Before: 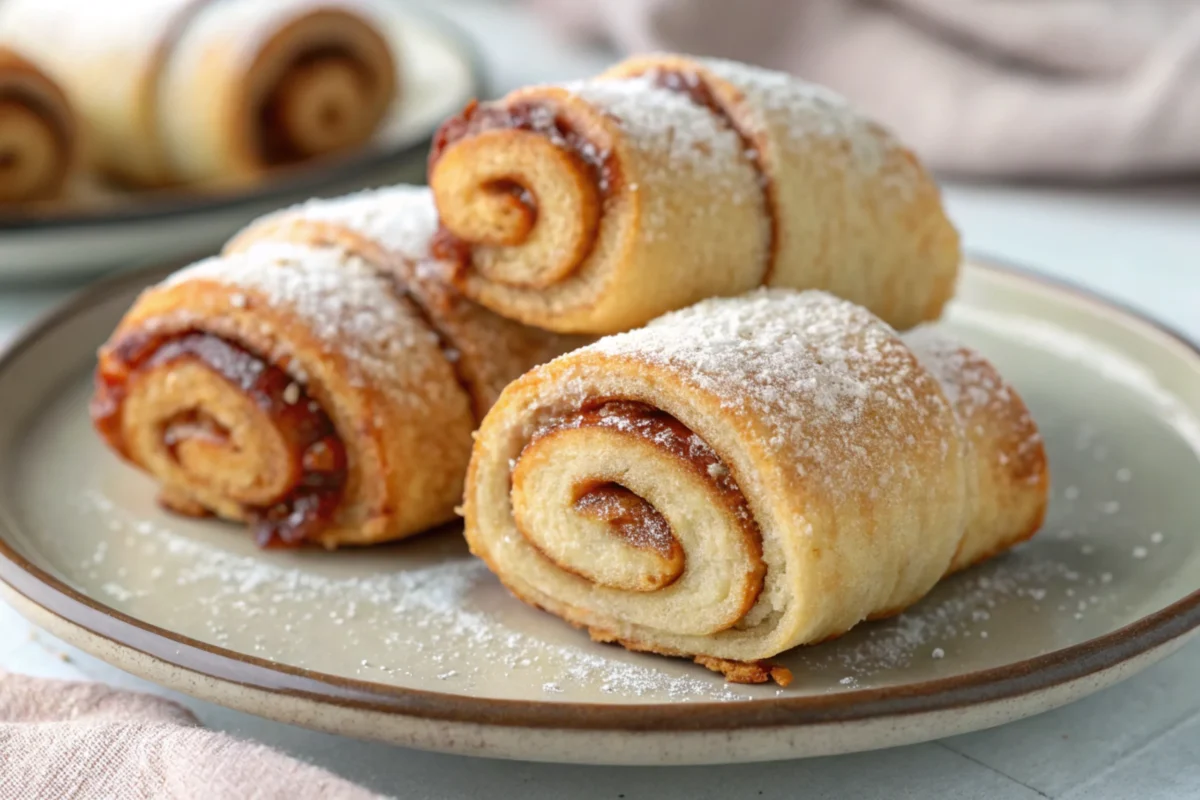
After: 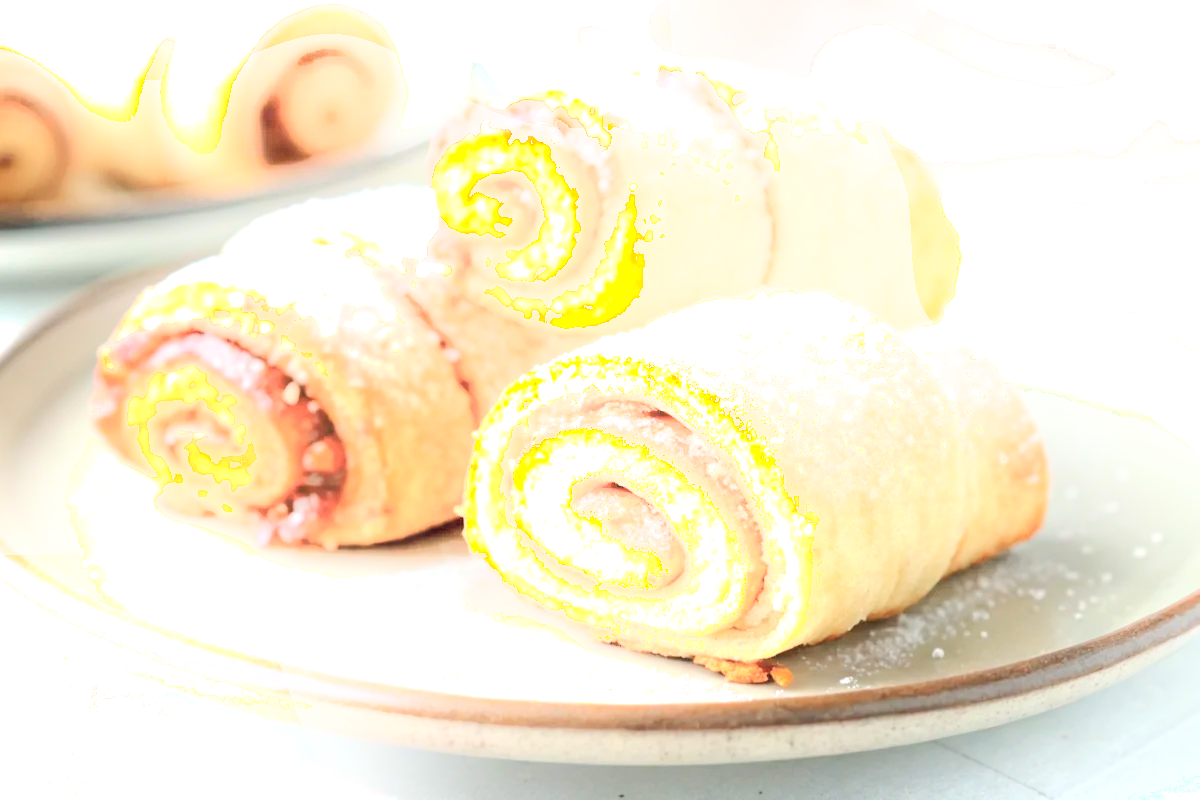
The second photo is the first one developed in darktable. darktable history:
shadows and highlights: highlights 70.7, soften with gaussian
exposure: black level correction 0, exposure 1.4 EV, compensate highlight preservation false
